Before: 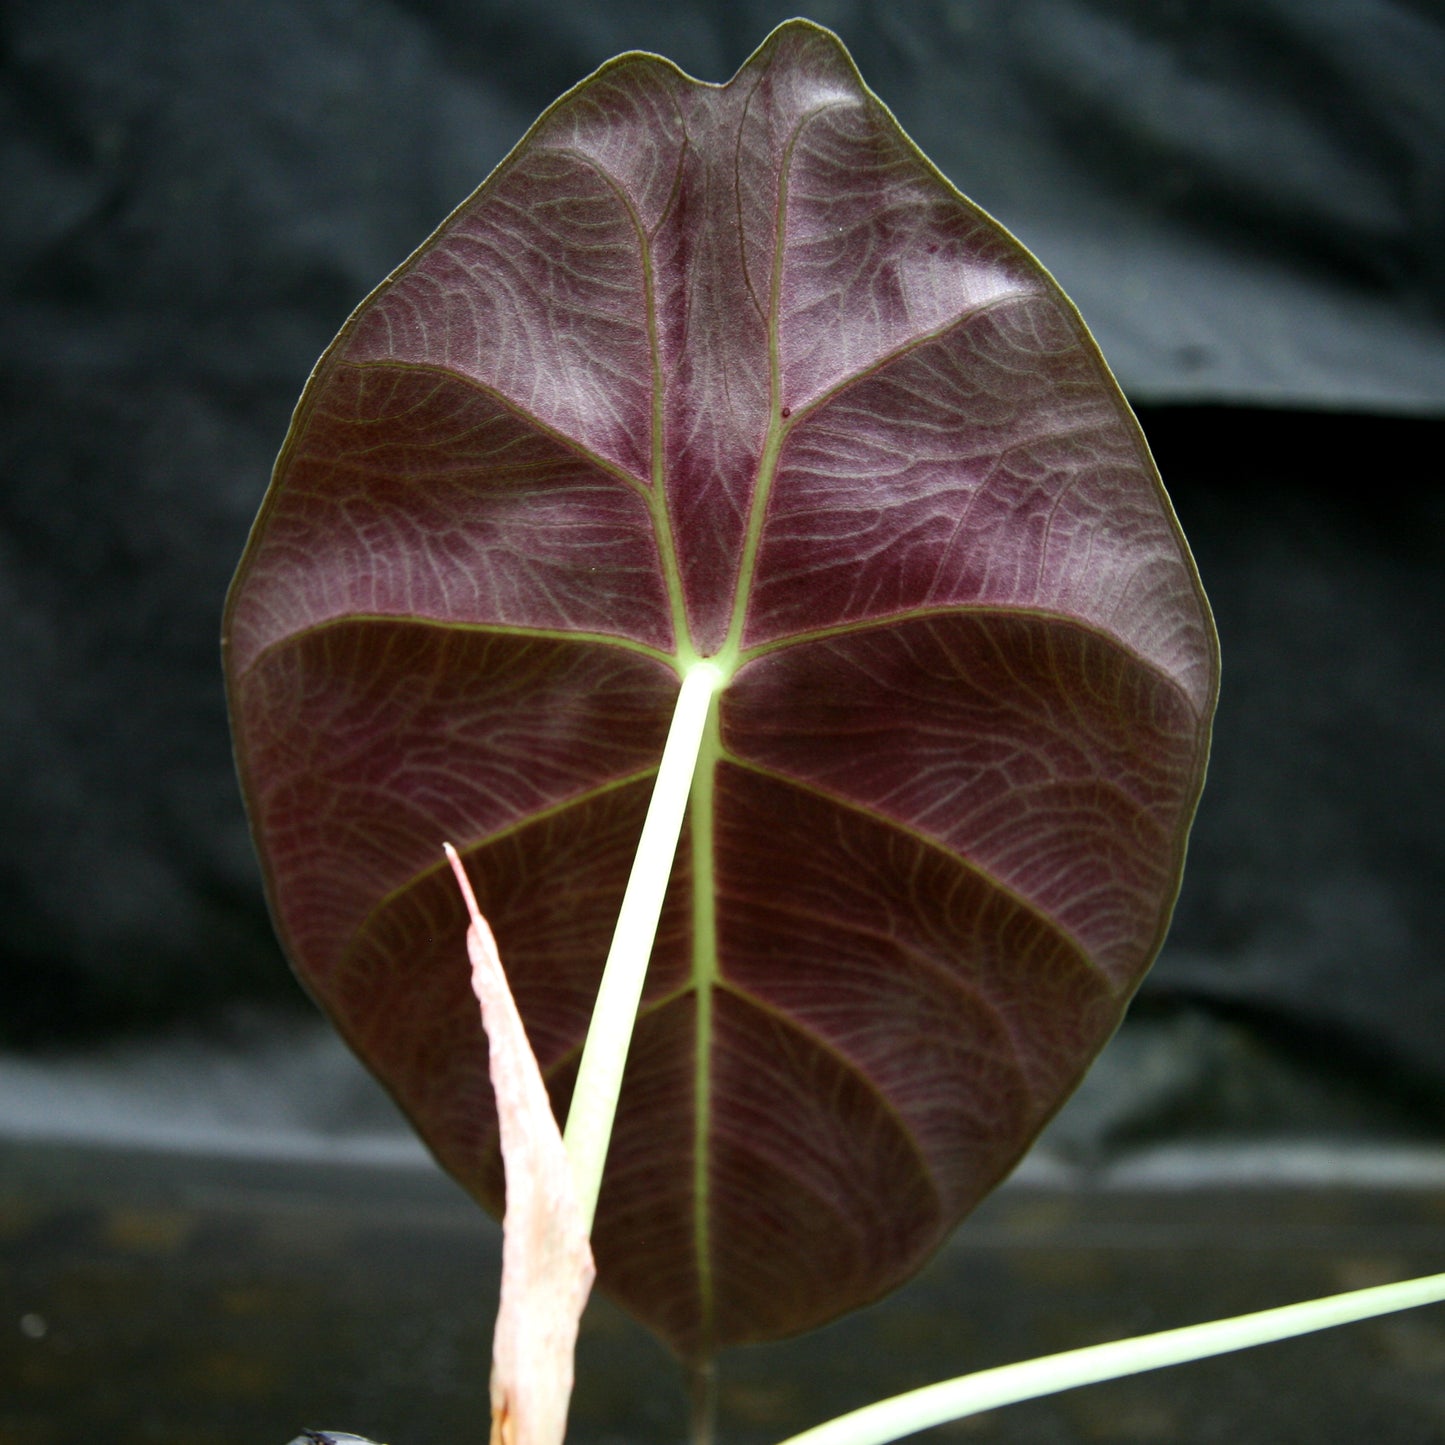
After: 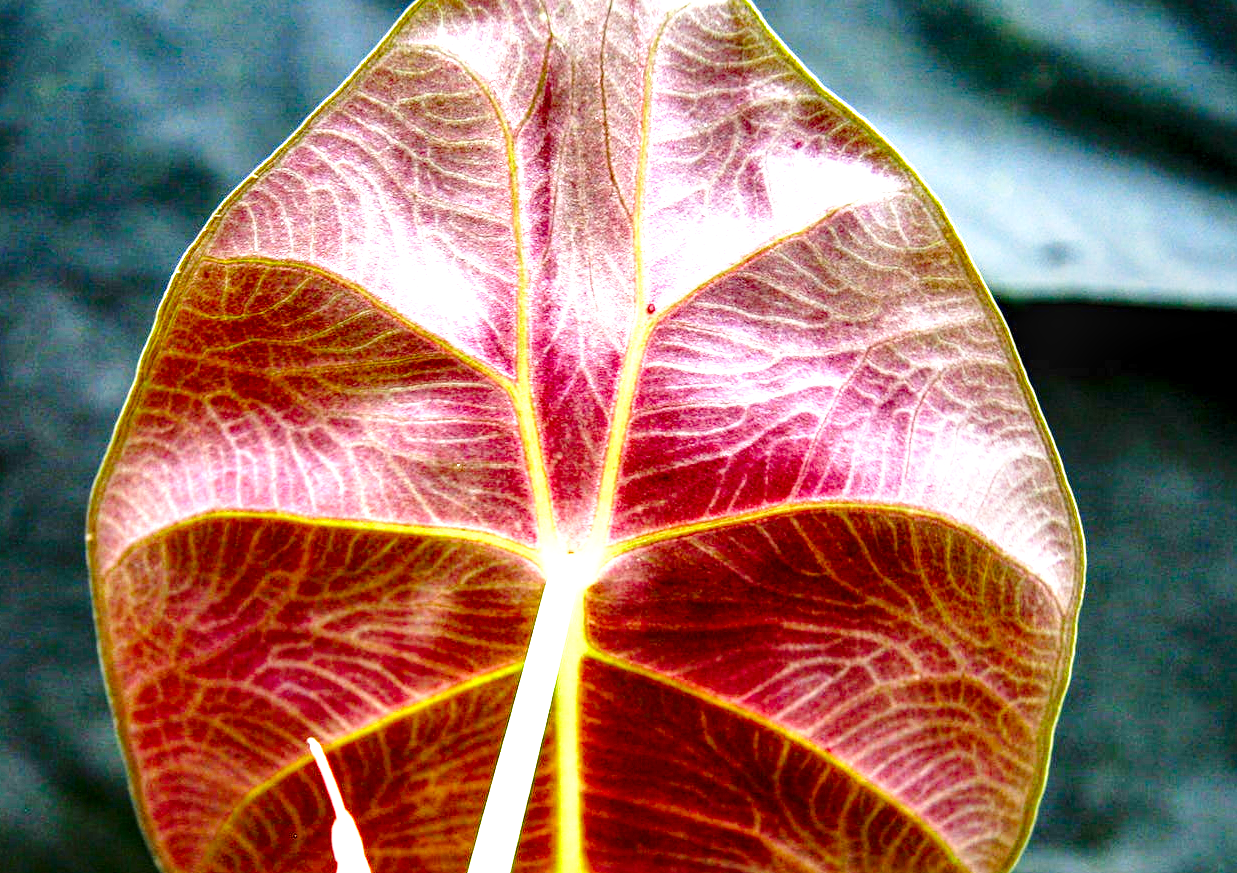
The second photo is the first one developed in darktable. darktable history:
exposure: black level correction 0, exposure 1.625 EV, compensate exposure bias true, compensate highlight preservation false
color contrast: green-magenta contrast 1.55, blue-yellow contrast 1.83
sharpen: amount 0.2
crop and rotate: left 9.345%, top 7.22%, right 4.982%, bottom 32.331%
local contrast: highlights 25%, detail 150%
base curve: curves: ch0 [(0, 0) (0.028, 0.03) (0.121, 0.232) (0.46, 0.748) (0.859, 0.968) (1, 1)], preserve colors none
